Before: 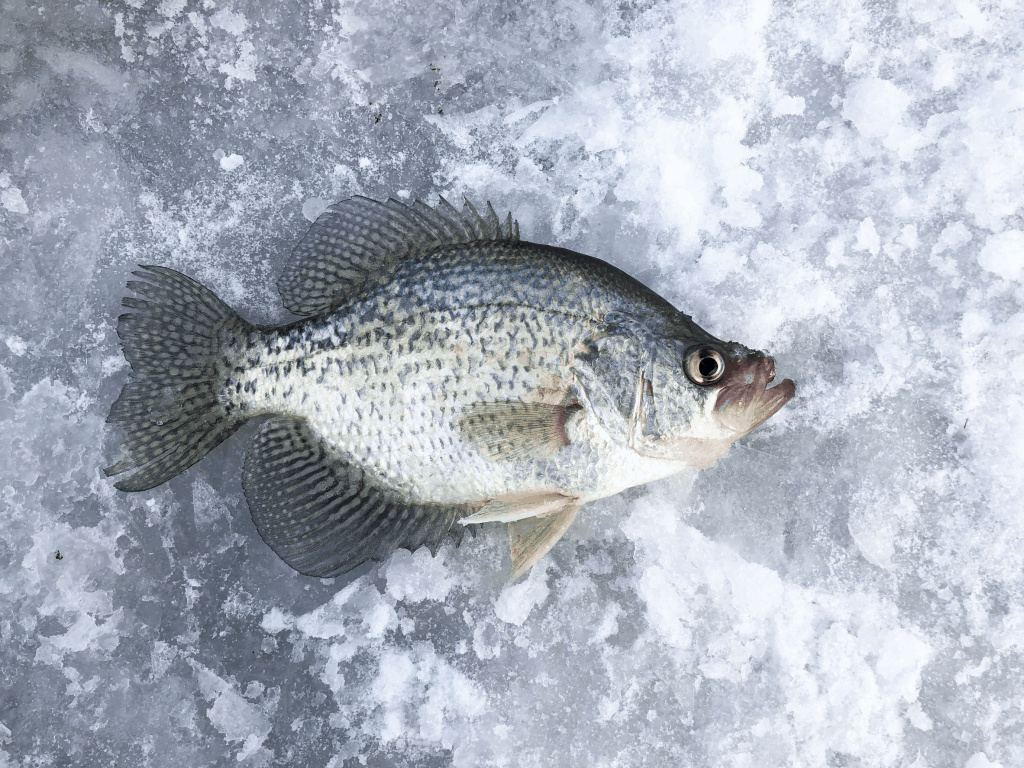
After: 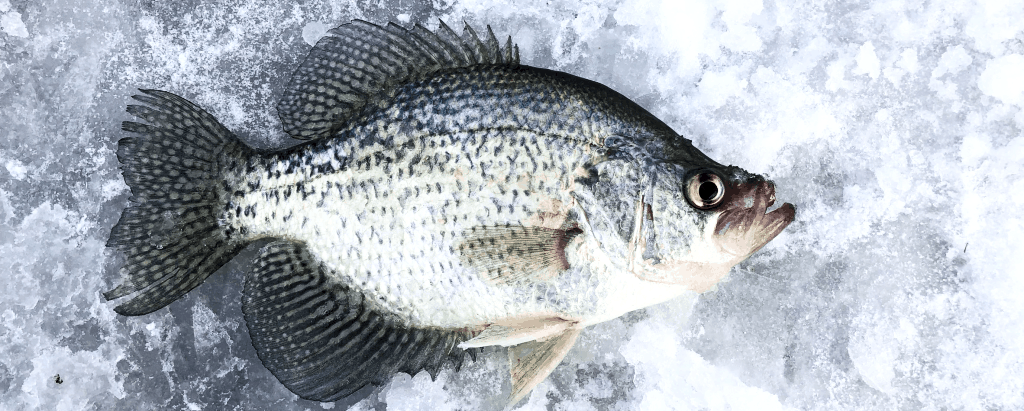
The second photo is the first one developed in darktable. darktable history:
crop and rotate: top 23.043%, bottom 23.437%
contrast brightness saturation: contrast 0.28
local contrast: highlights 100%, shadows 100%, detail 131%, midtone range 0.2
